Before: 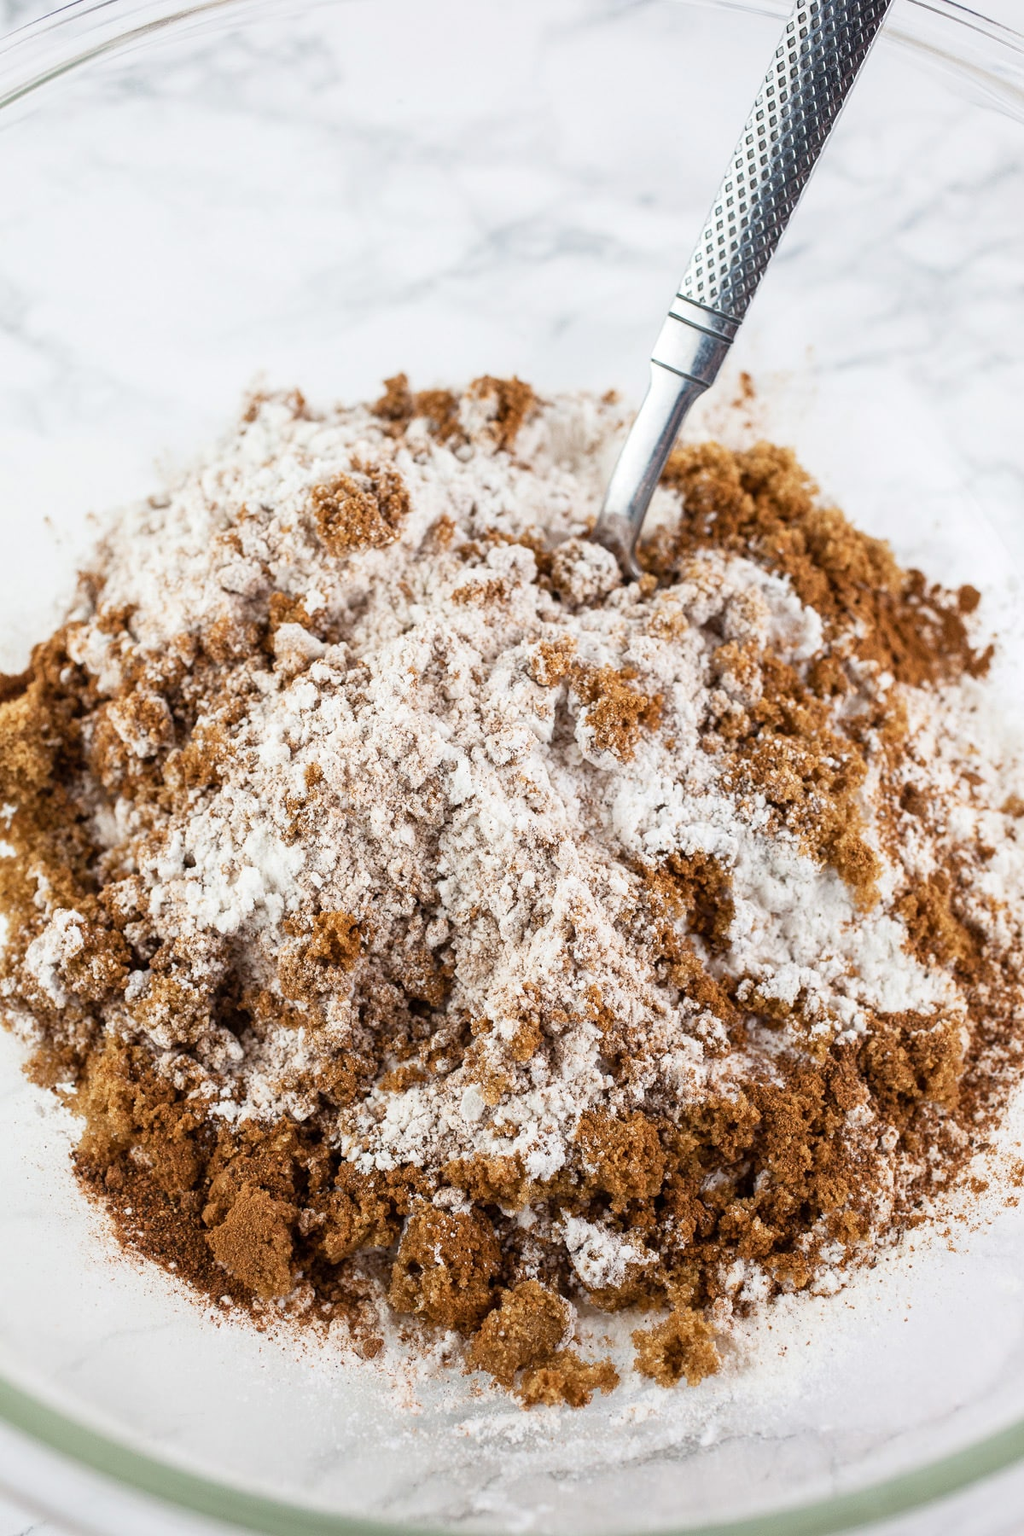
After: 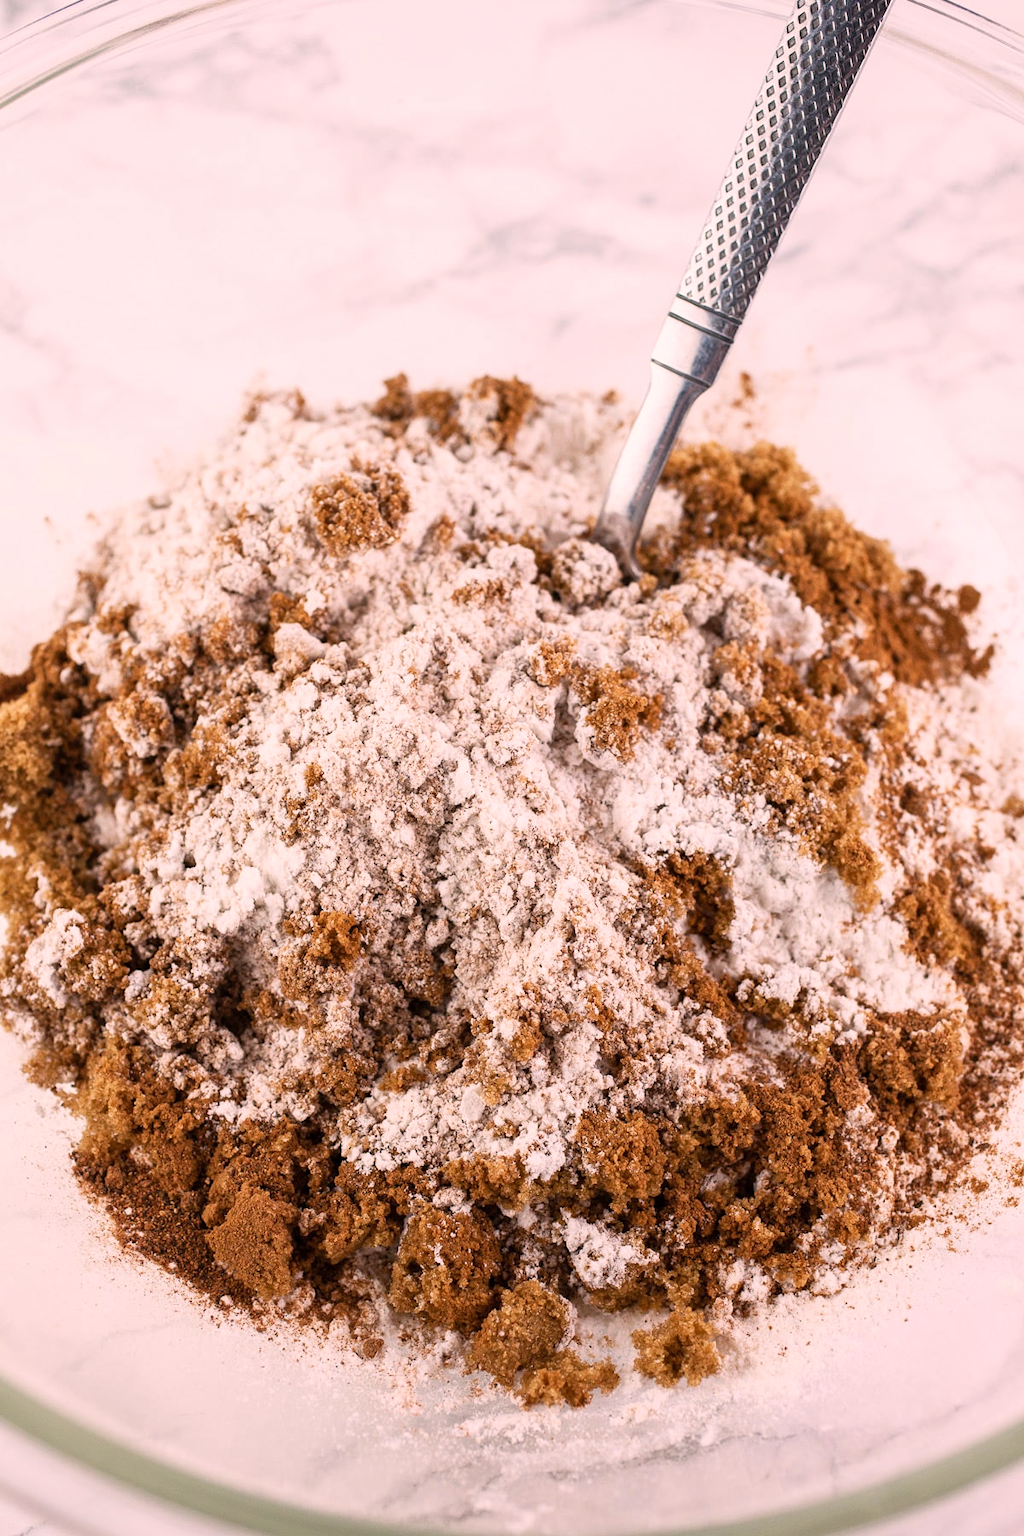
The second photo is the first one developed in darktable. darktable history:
color correction: highlights a* 13, highlights b* 5.57
